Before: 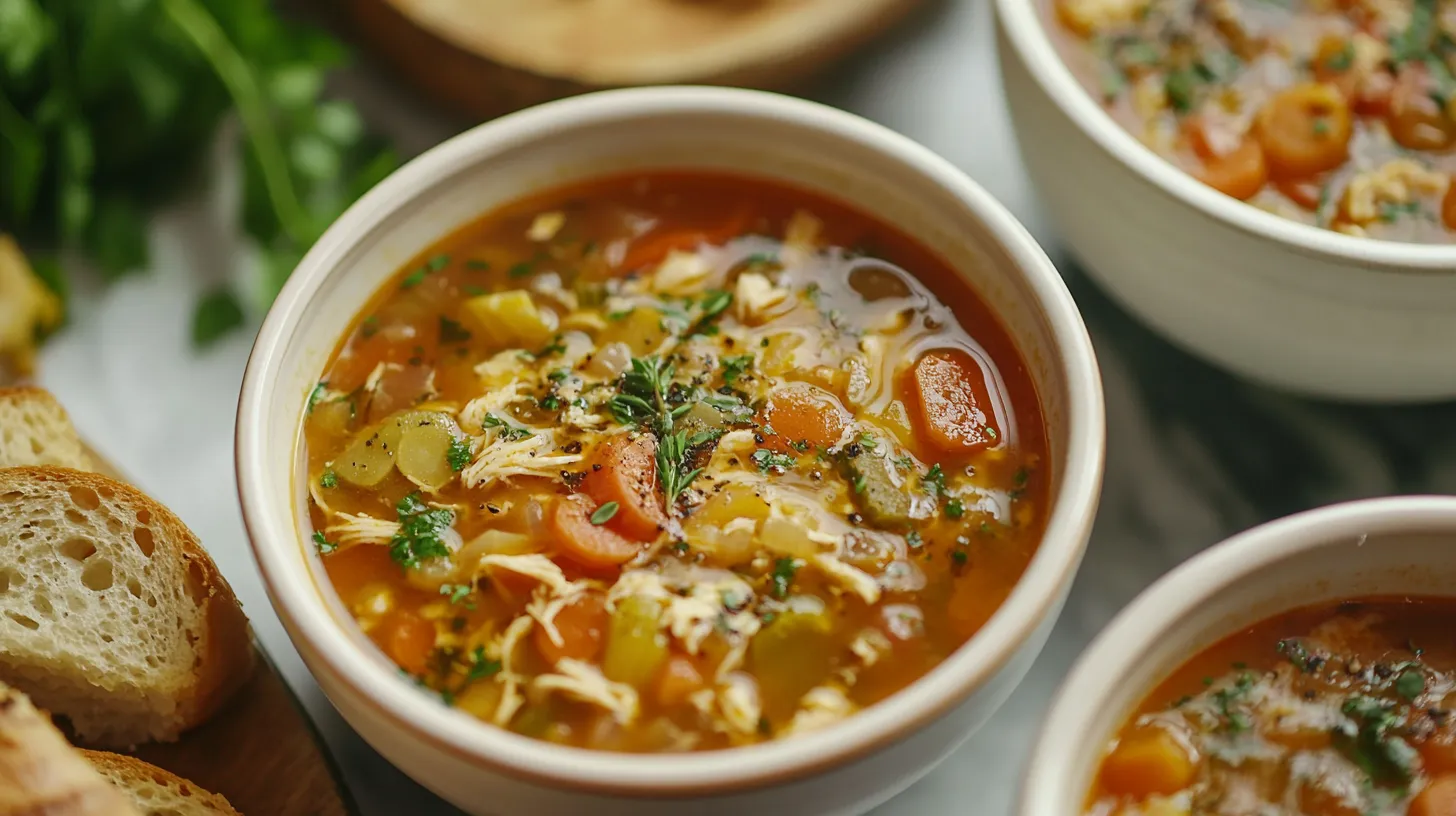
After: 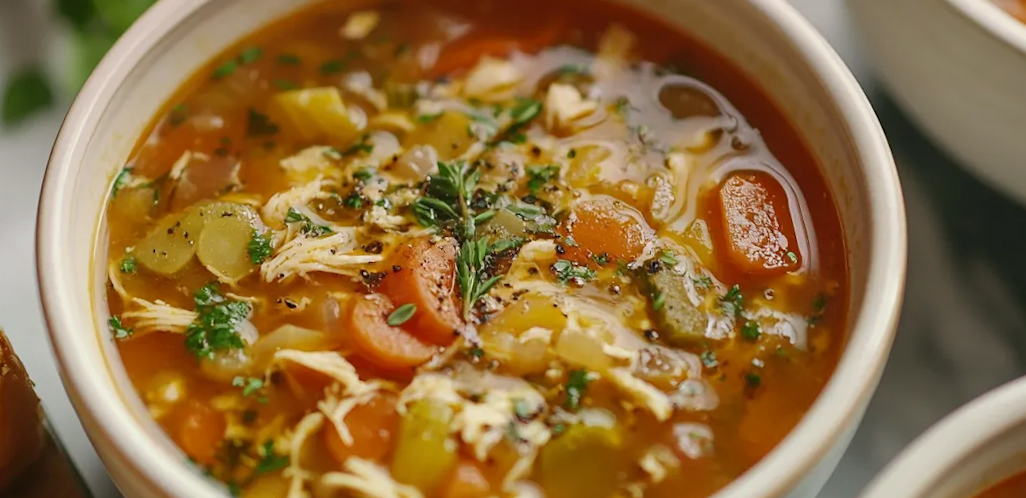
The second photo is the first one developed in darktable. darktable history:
tone equalizer: on, module defaults
split-toning: shadows › saturation 0.61, highlights › saturation 0.58, balance -28.74, compress 87.36%
crop and rotate: angle -3.37°, left 9.79%, top 20.73%, right 12.42%, bottom 11.82%
graduated density: density 0.38 EV, hardness 21%, rotation -6.11°, saturation 32%
